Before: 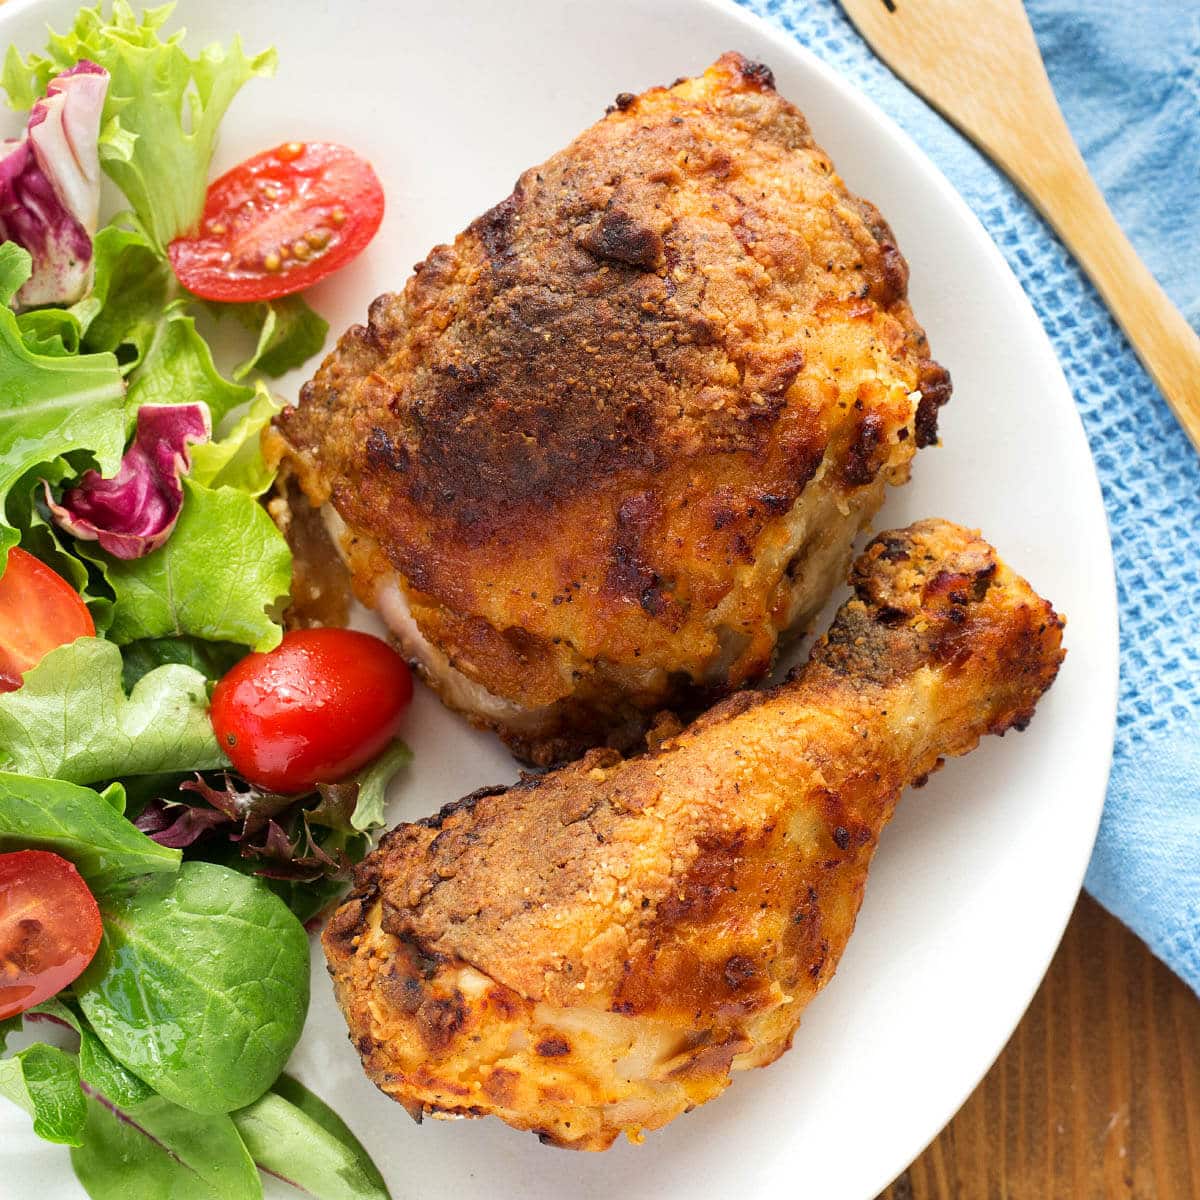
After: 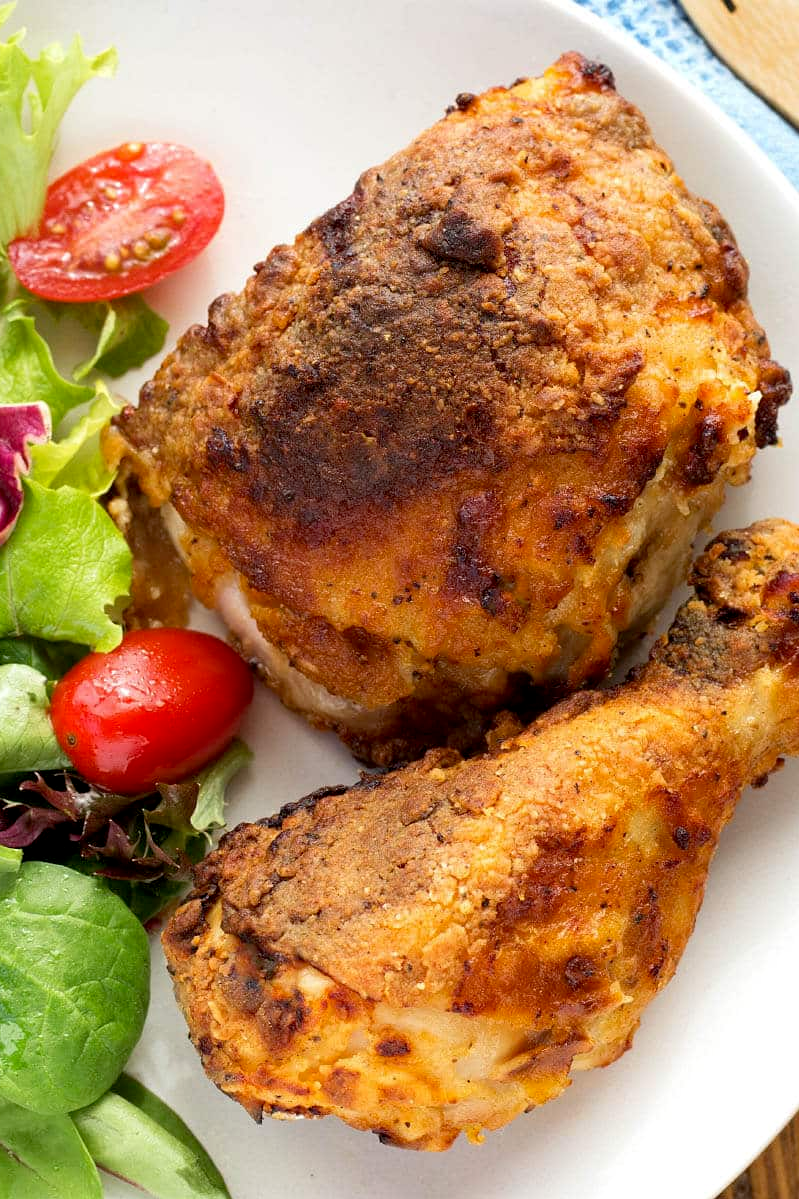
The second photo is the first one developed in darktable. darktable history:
crop and rotate: left 13.409%, right 19.924%
exposure: black level correction 0.005, exposure 0.014 EV, compensate highlight preservation false
